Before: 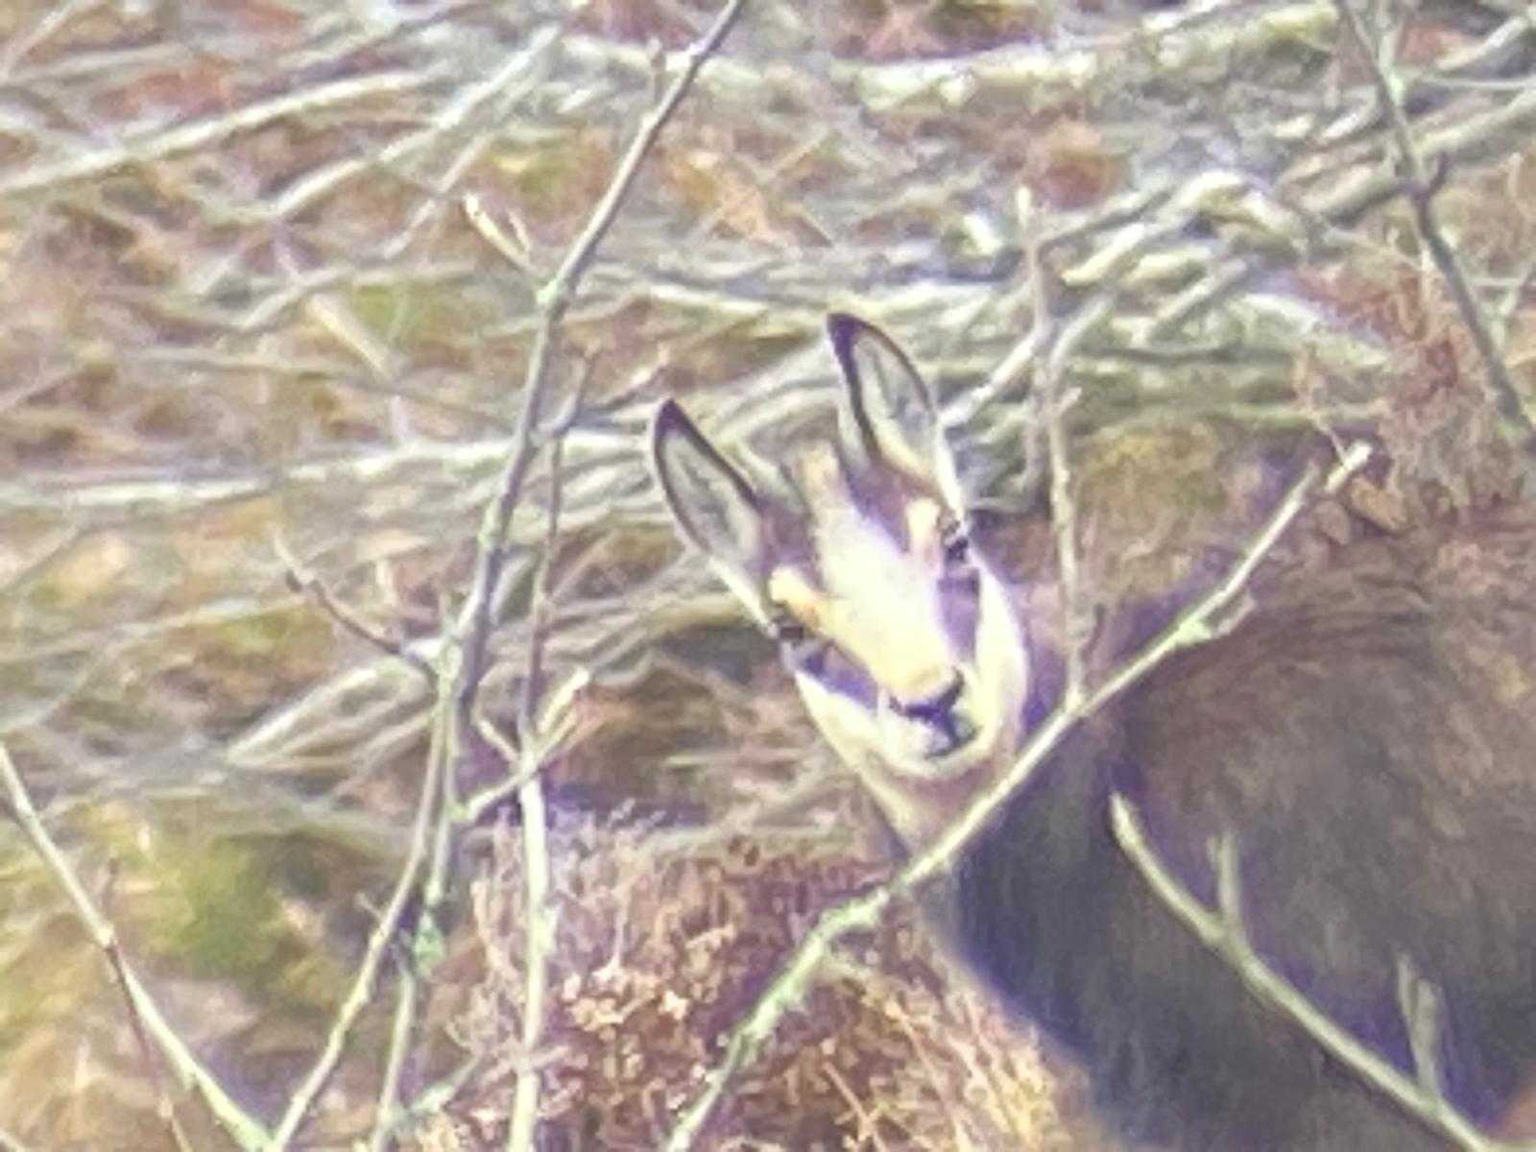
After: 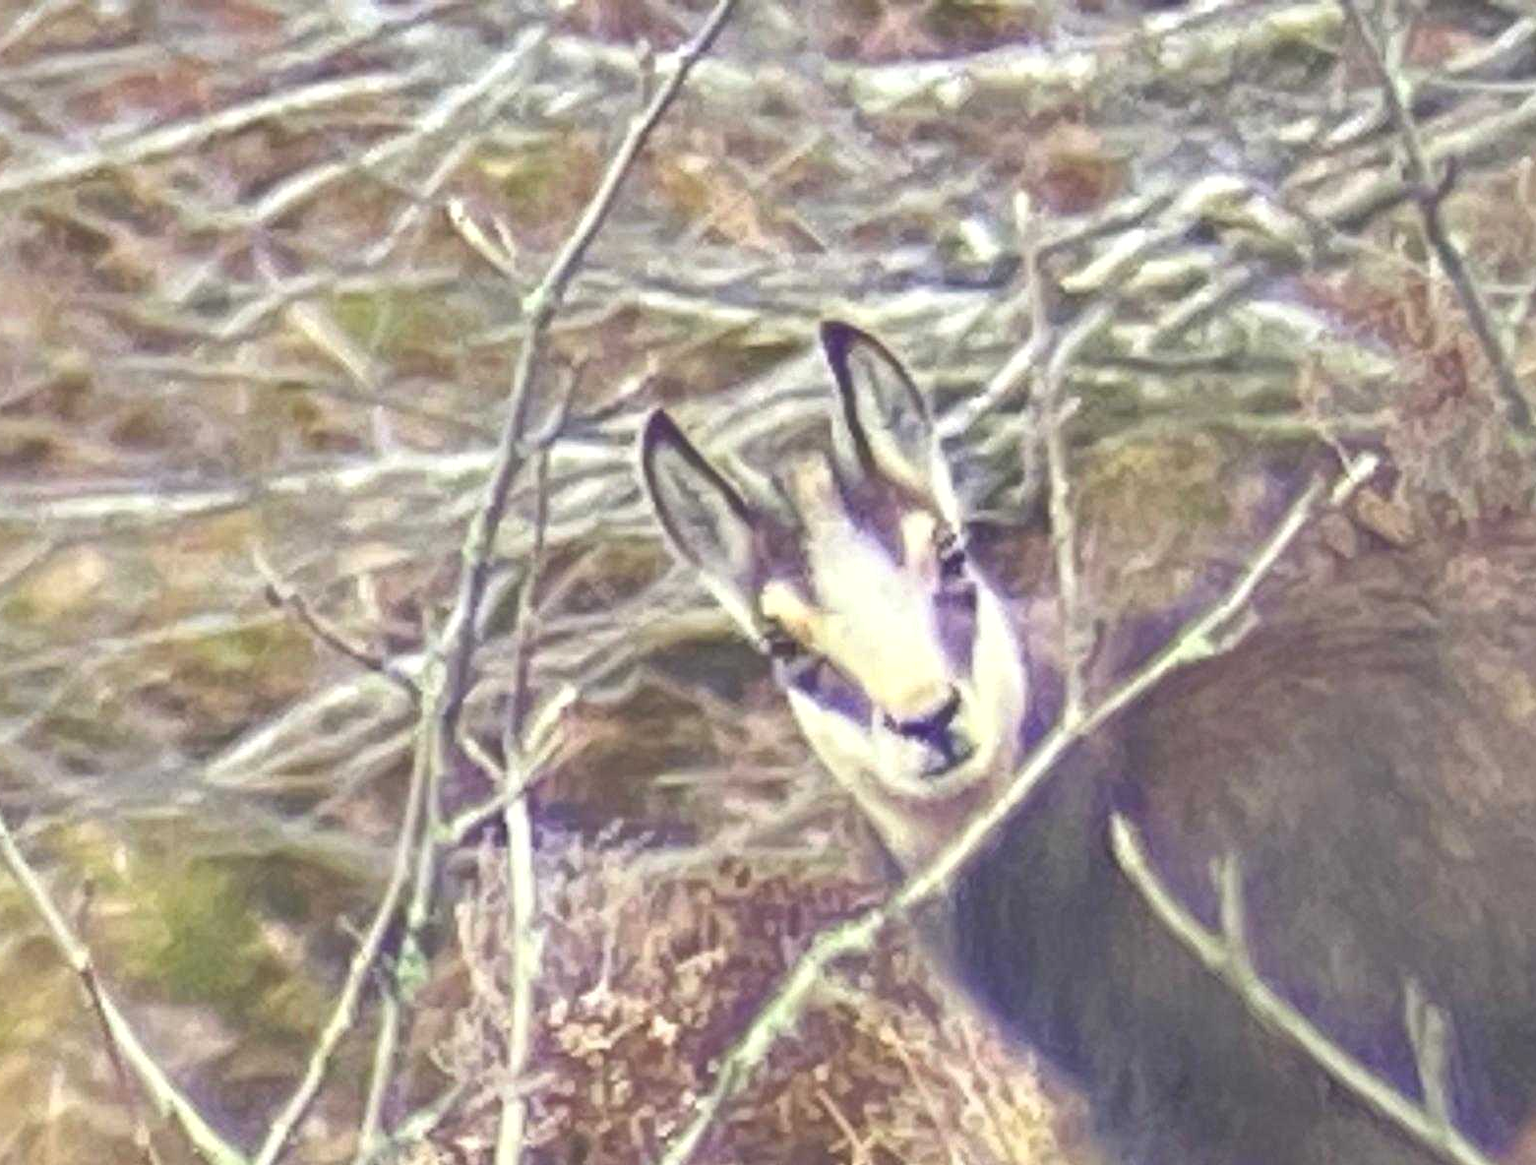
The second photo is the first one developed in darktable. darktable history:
crop and rotate: left 1.774%, right 0.633%, bottom 1.28%
shadows and highlights: shadows 32.83, highlights -47.7, soften with gaussian
levels: levels [0, 0.492, 0.984]
